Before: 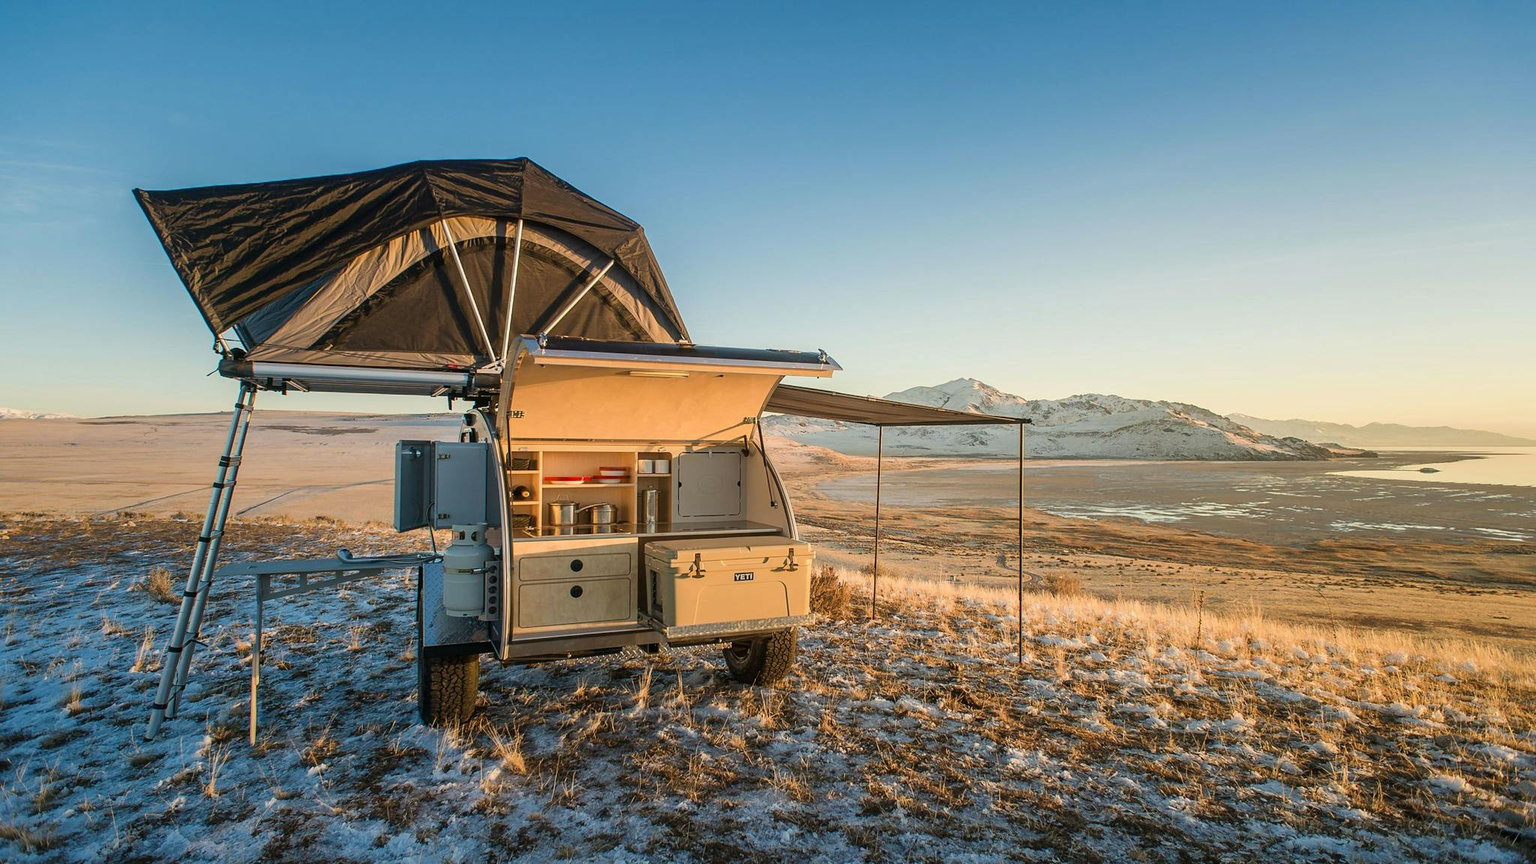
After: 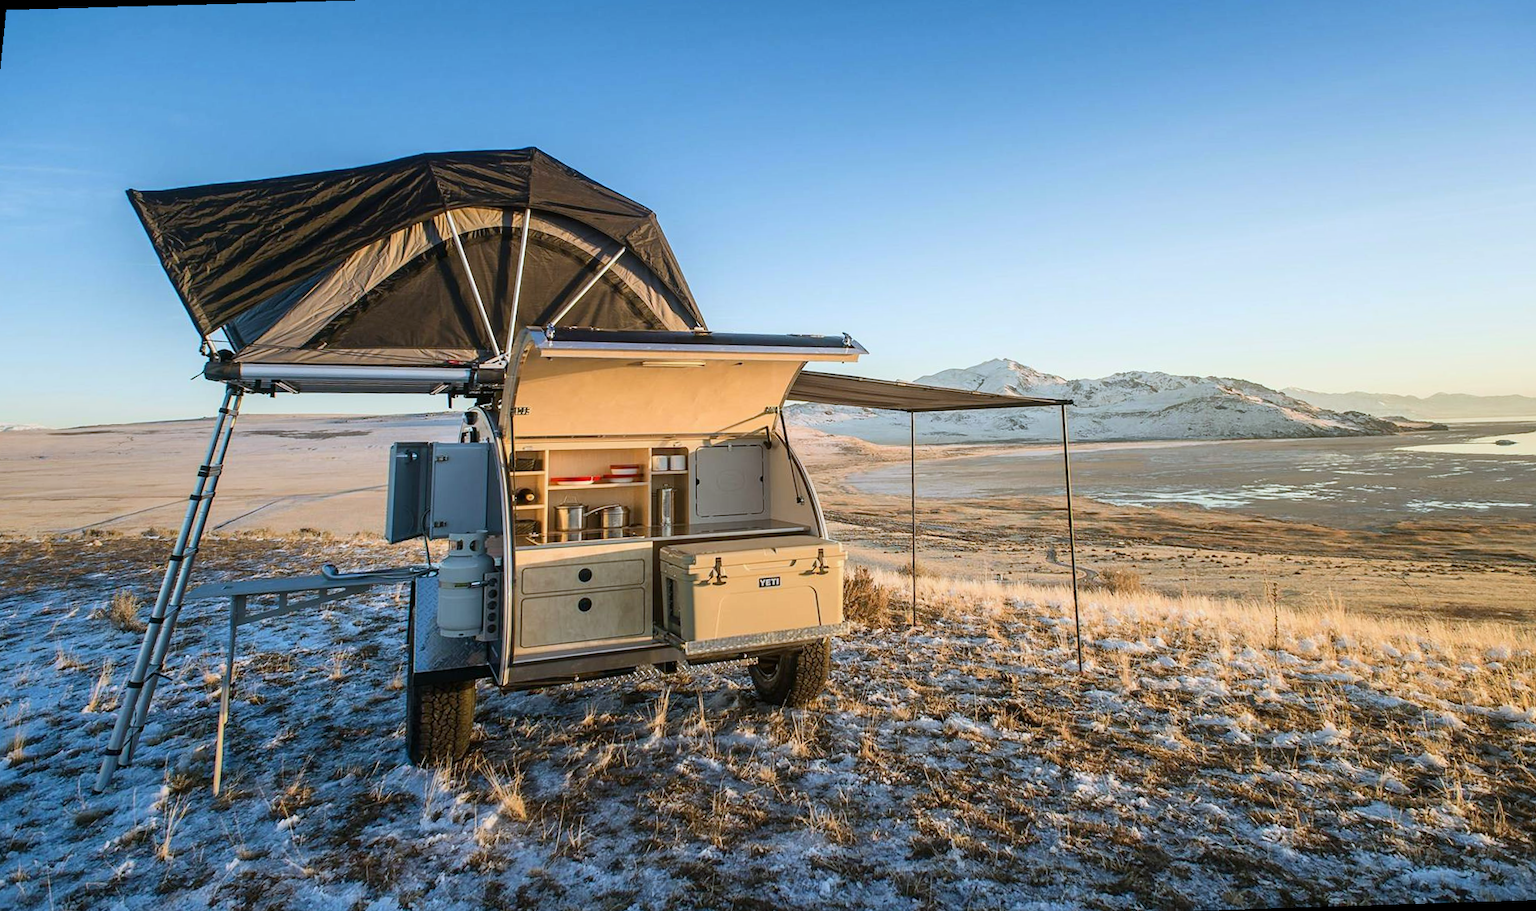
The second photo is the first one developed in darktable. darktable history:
rotate and perspective: rotation -1.68°, lens shift (vertical) -0.146, crop left 0.049, crop right 0.912, crop top 0.032, crop bottom 0.96
white balance: red 0.931, blue 1.11
contrast brightness saturation: contrast 0.15, brightness 0.05
